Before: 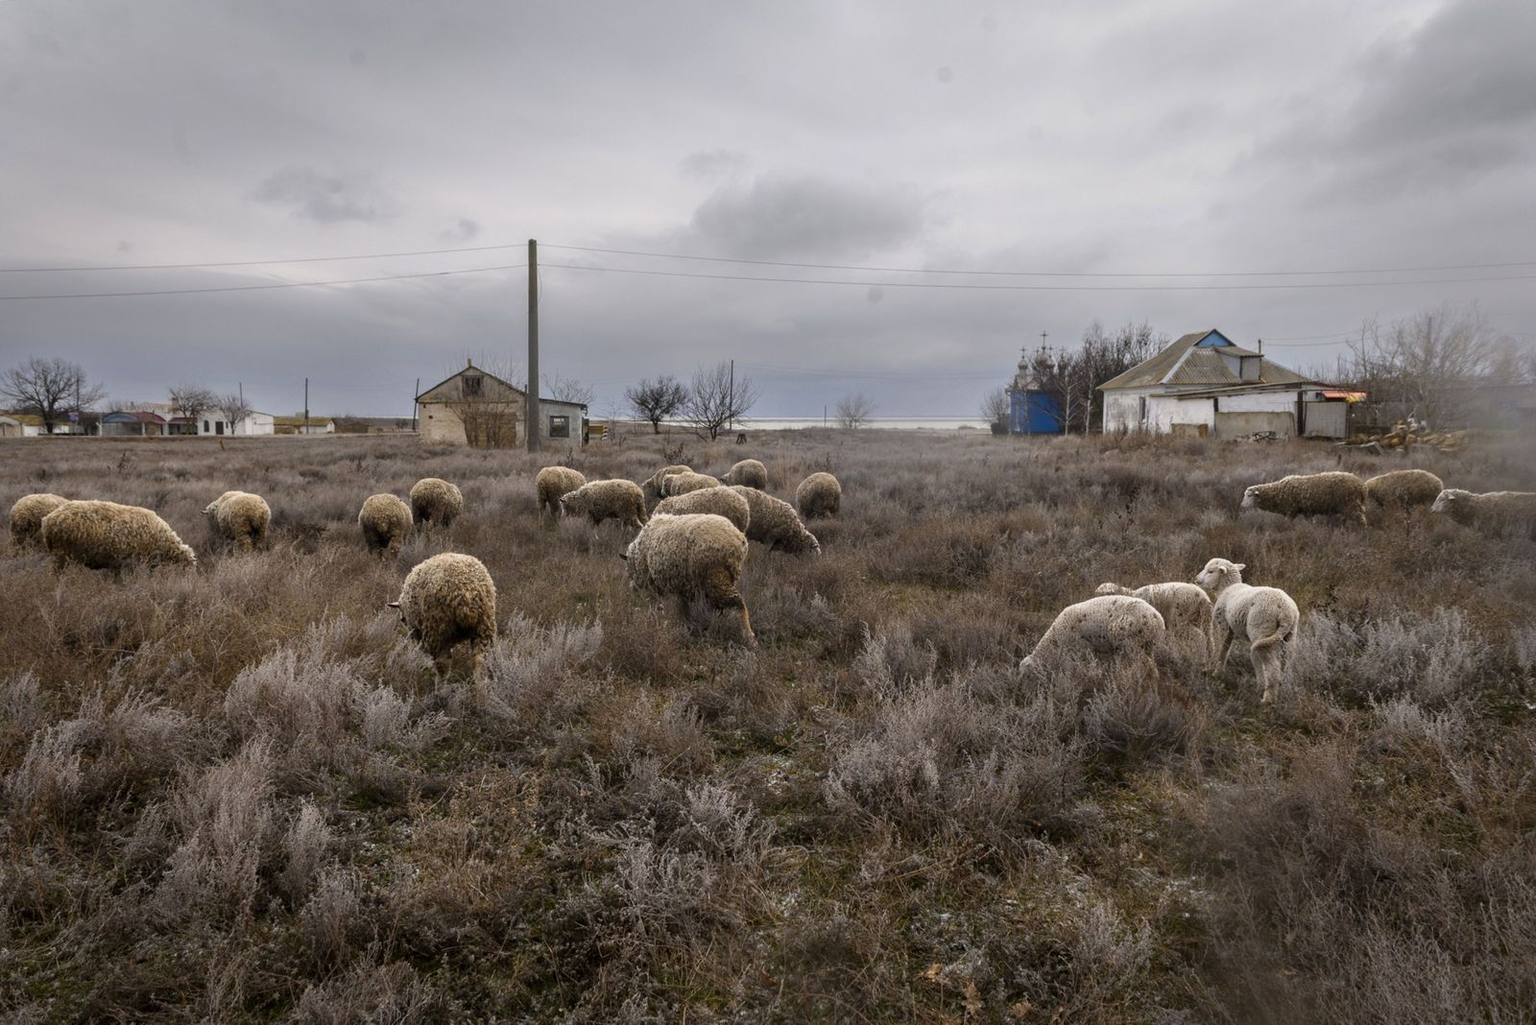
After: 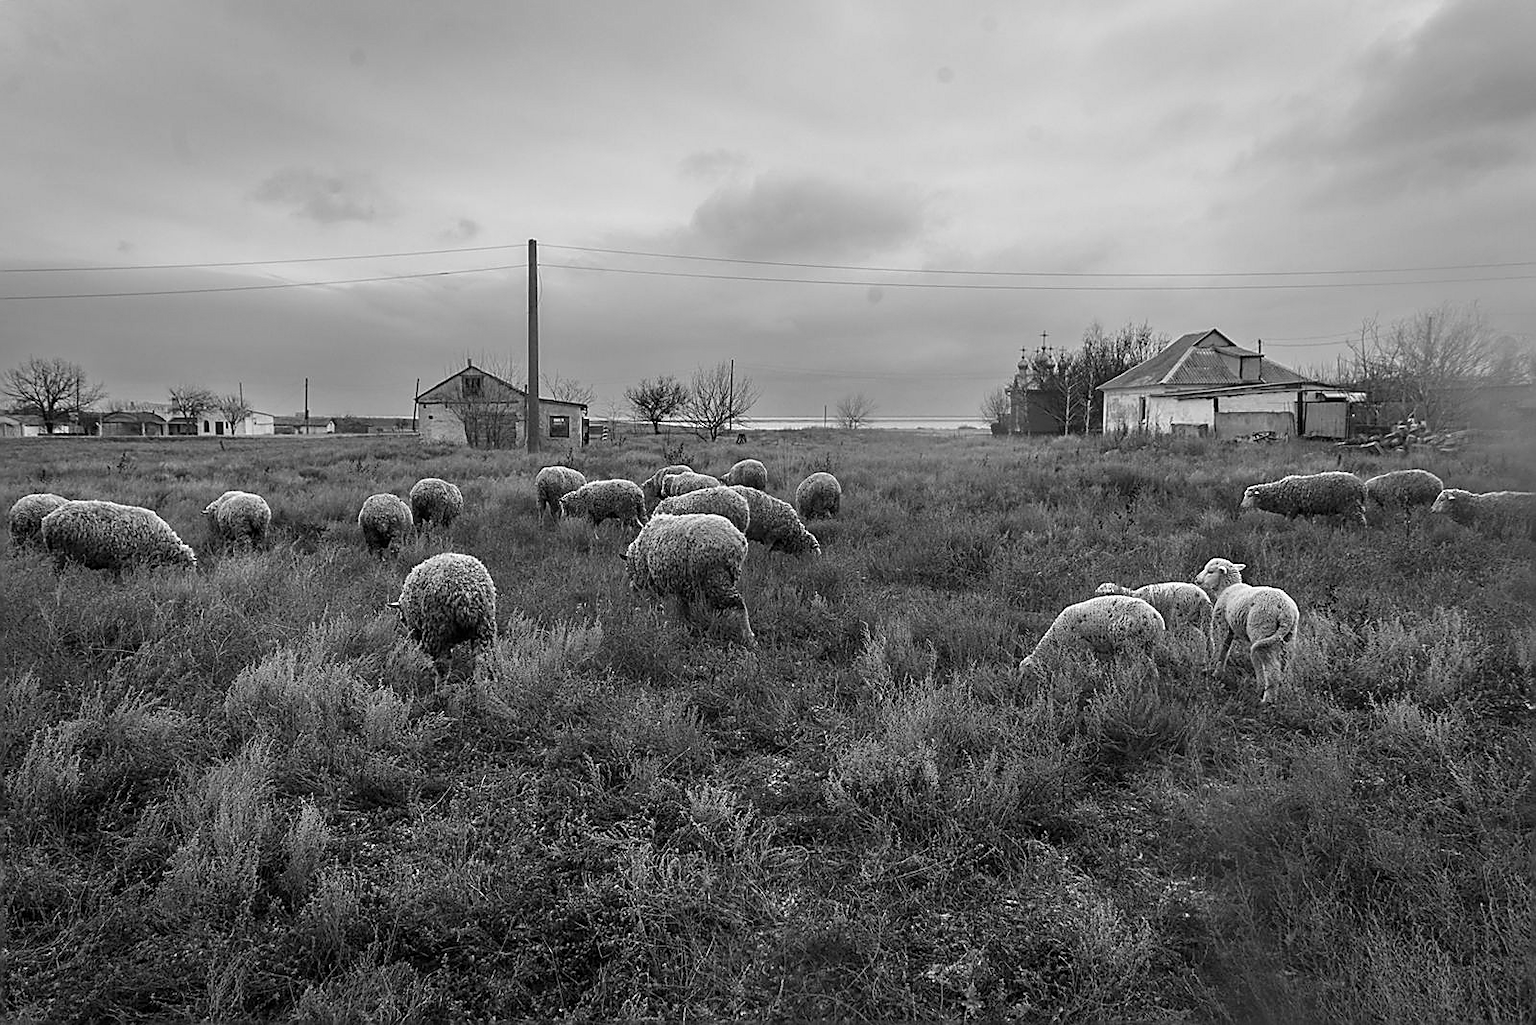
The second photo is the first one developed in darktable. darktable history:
contrast brightness saturation: saturation -1
sharpen: radius 1.685, amount 1.294
